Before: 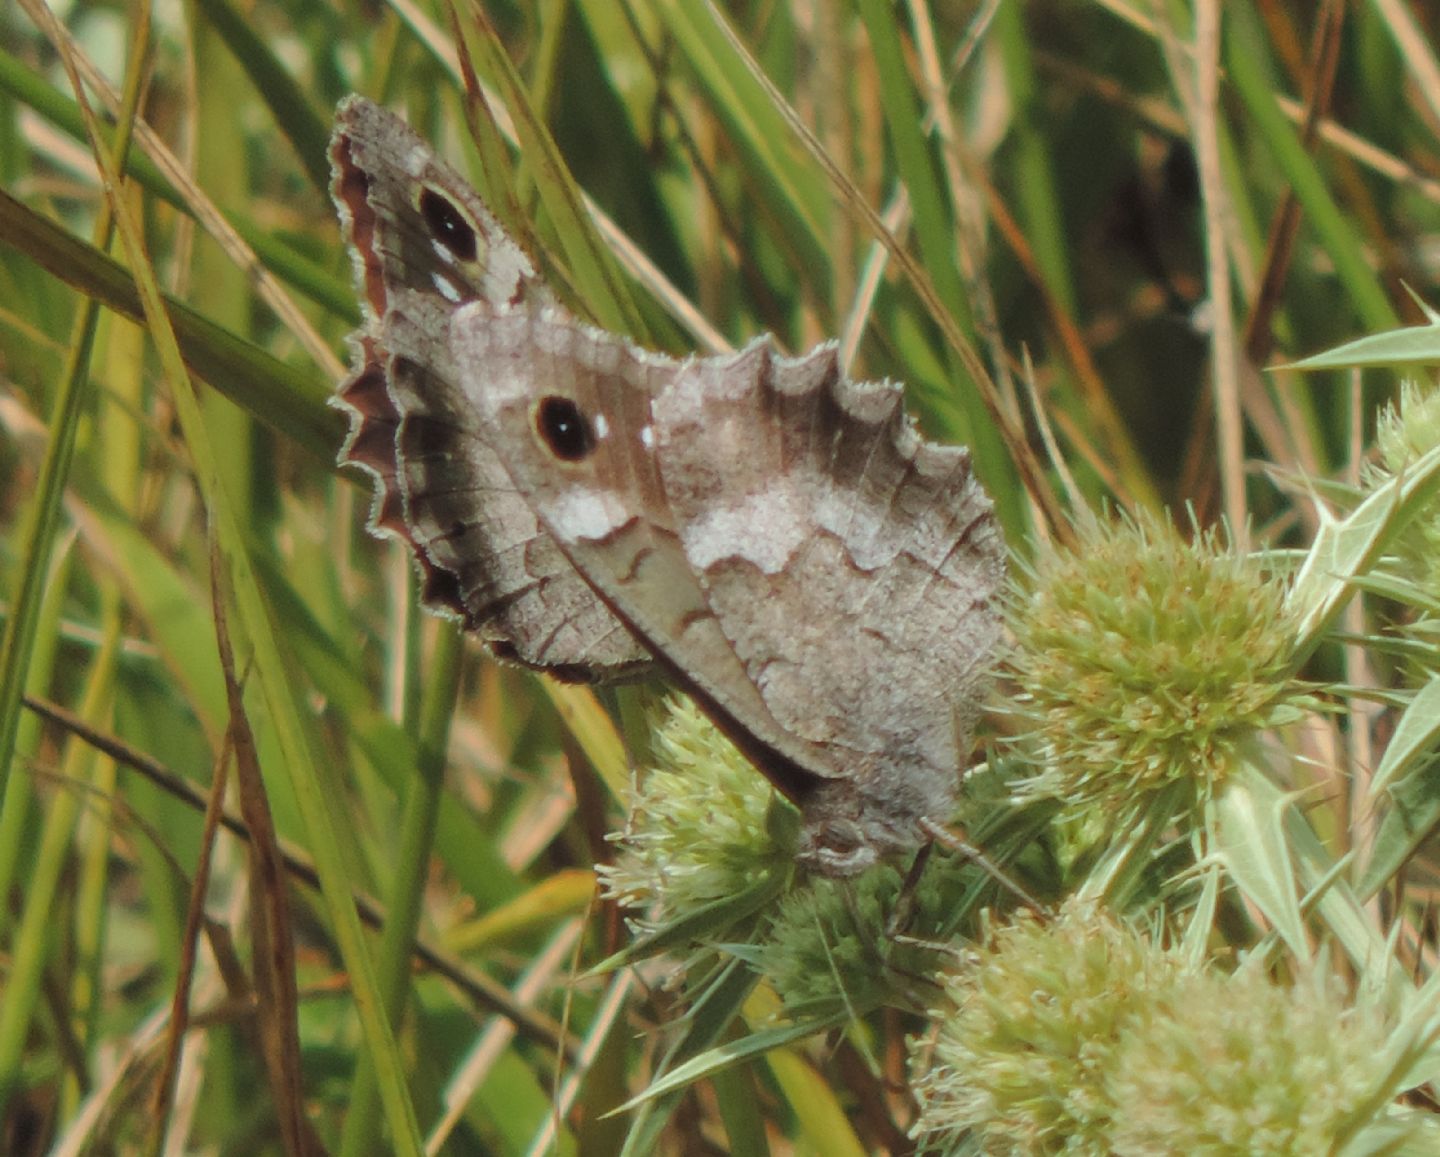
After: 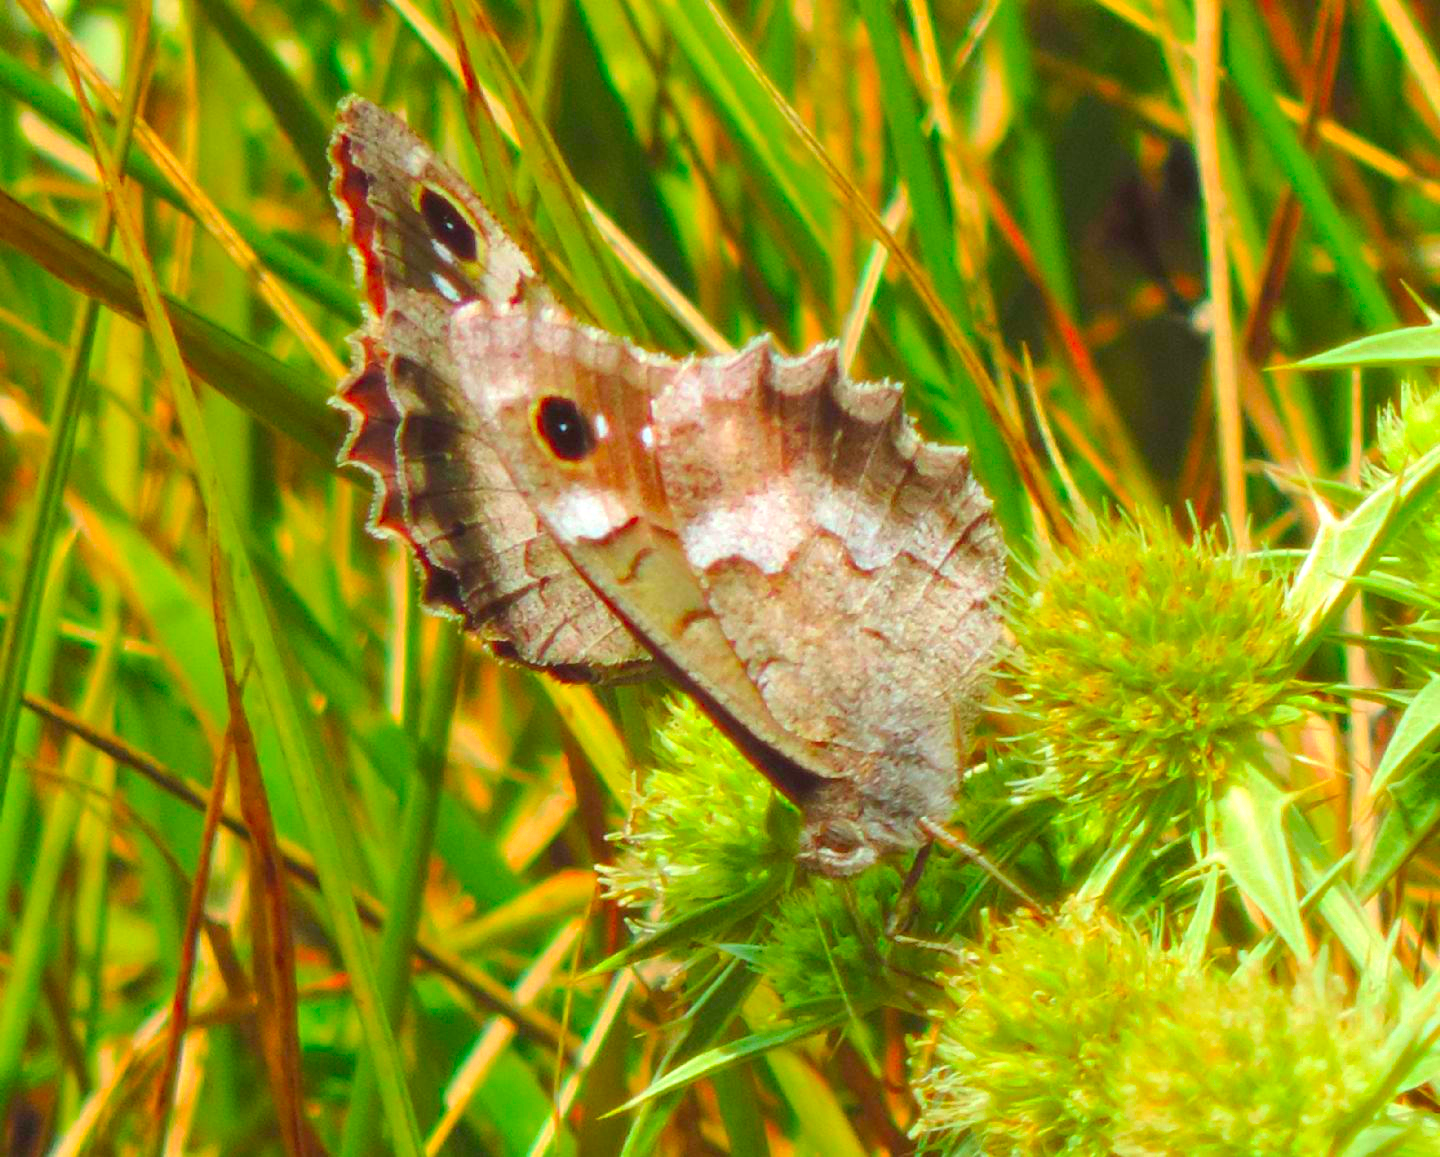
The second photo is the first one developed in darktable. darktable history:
color correction: highlights a* 1.66, highlights b* -1.66, saturation 2.46
exposure: black level correction 0, exposure 0.701 EV, compensate exposure bias true, compensate highlight preservation false
